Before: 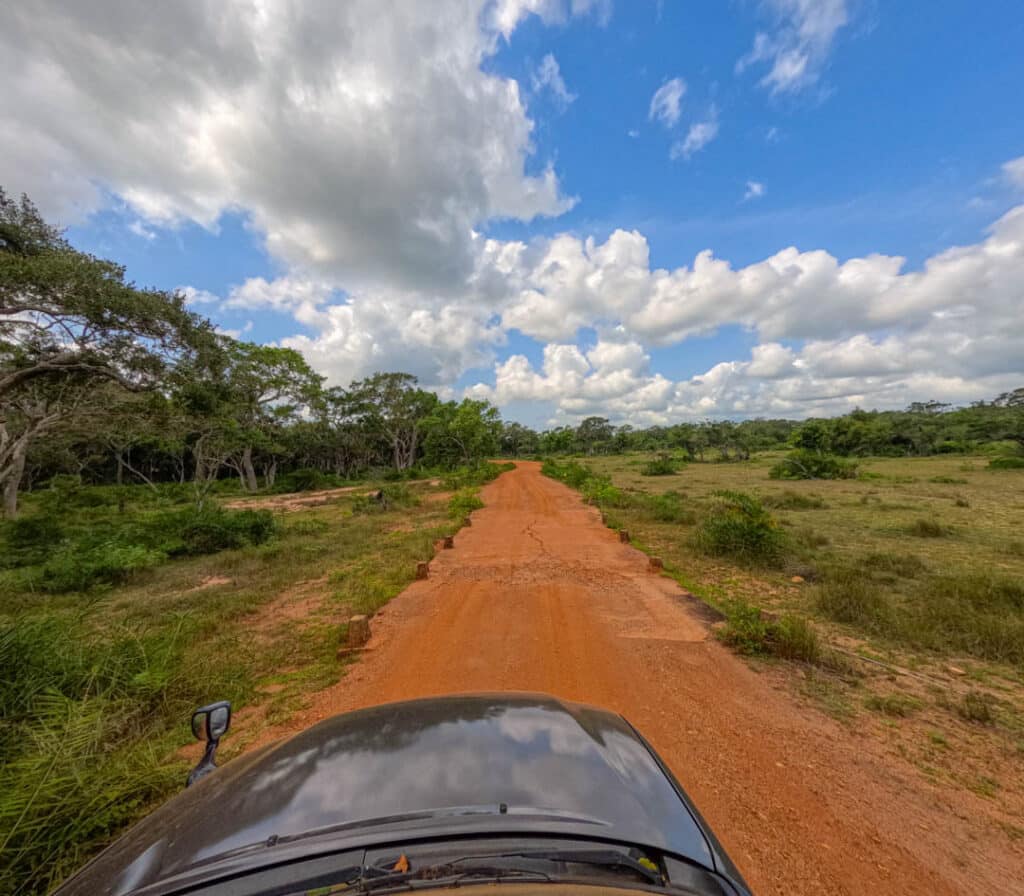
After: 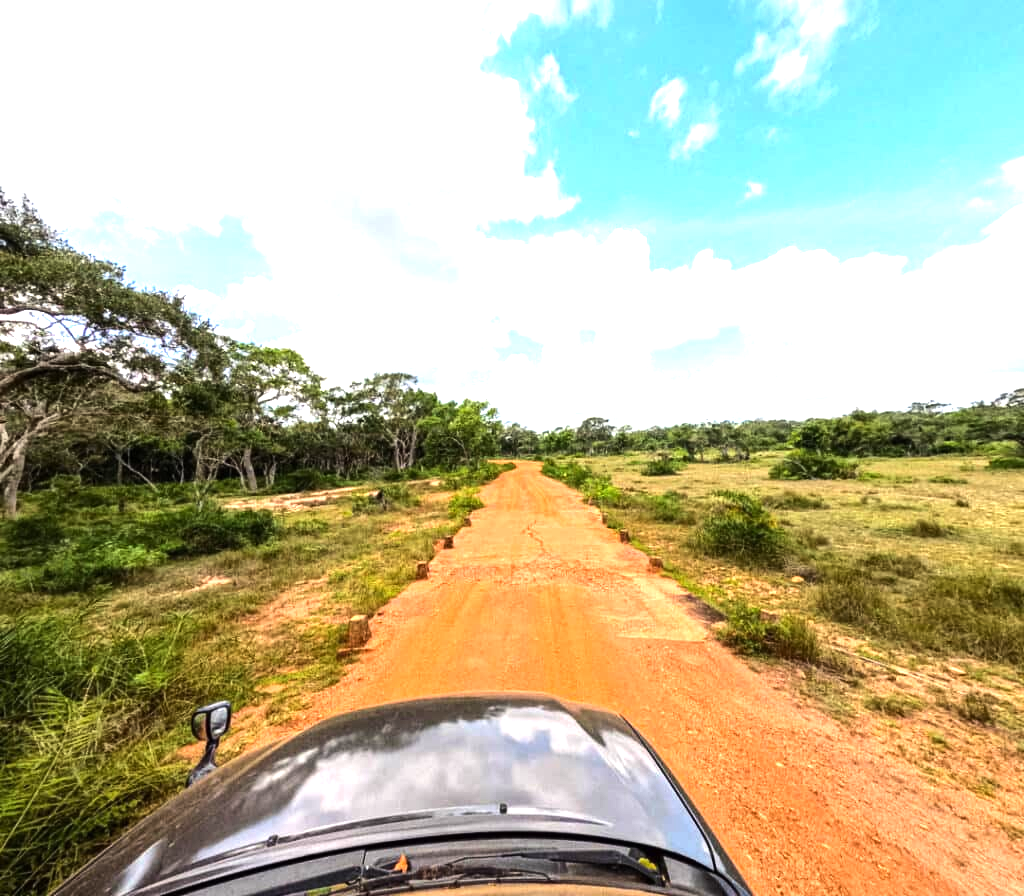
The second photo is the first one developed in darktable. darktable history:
tone equalizer: -8 EV -1.08 EV, -7 EV -1.01 EV, -6 EV -0.867 EV, -5 EV -0.578 EV, -3 EV 0.578 EV, -2 EV 0.867 EV, -1 EV 1.01 EV, +0 EV 1.08 EV, edges refinement/feathering 500, mask exposure compensation -1.57 EV, preserve details no
exposure: exposure 1 EV, compensate highlight preservation false
